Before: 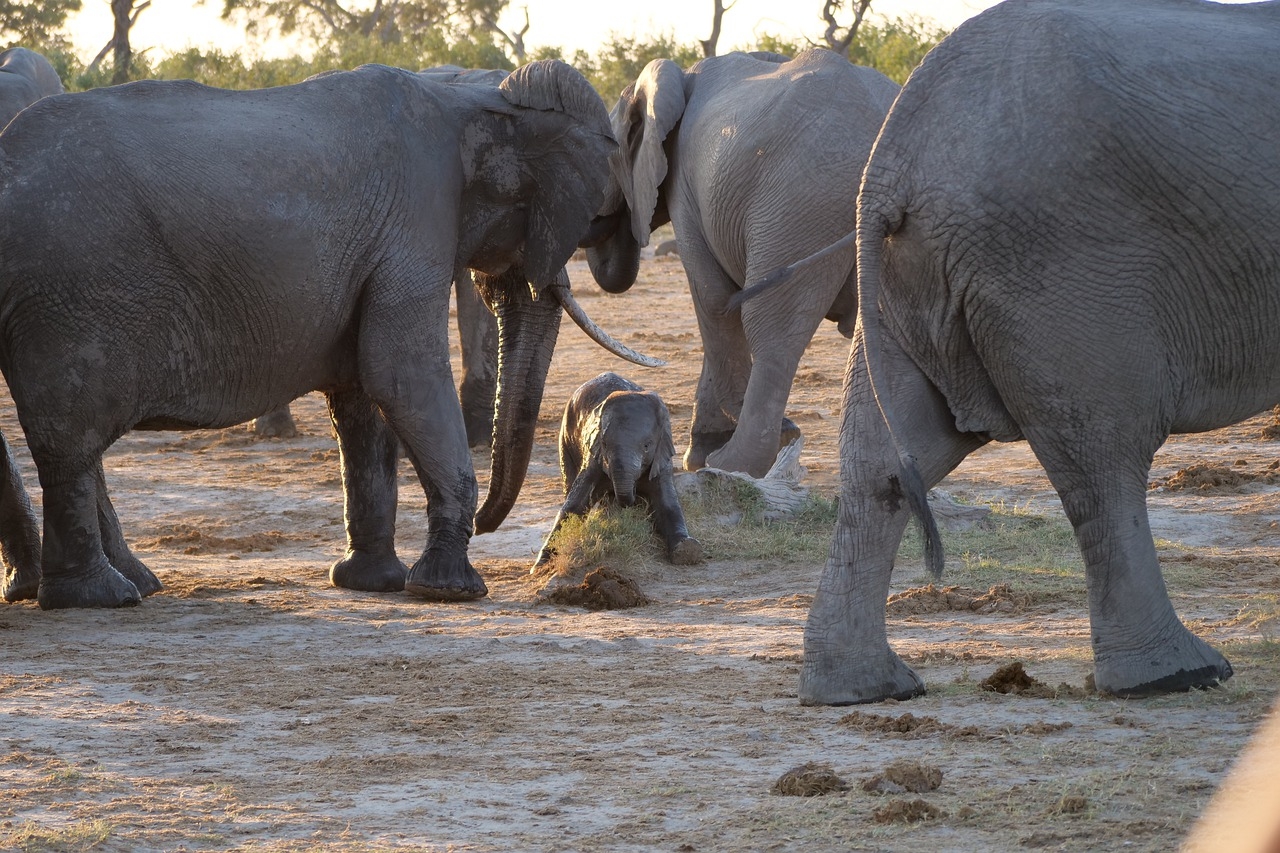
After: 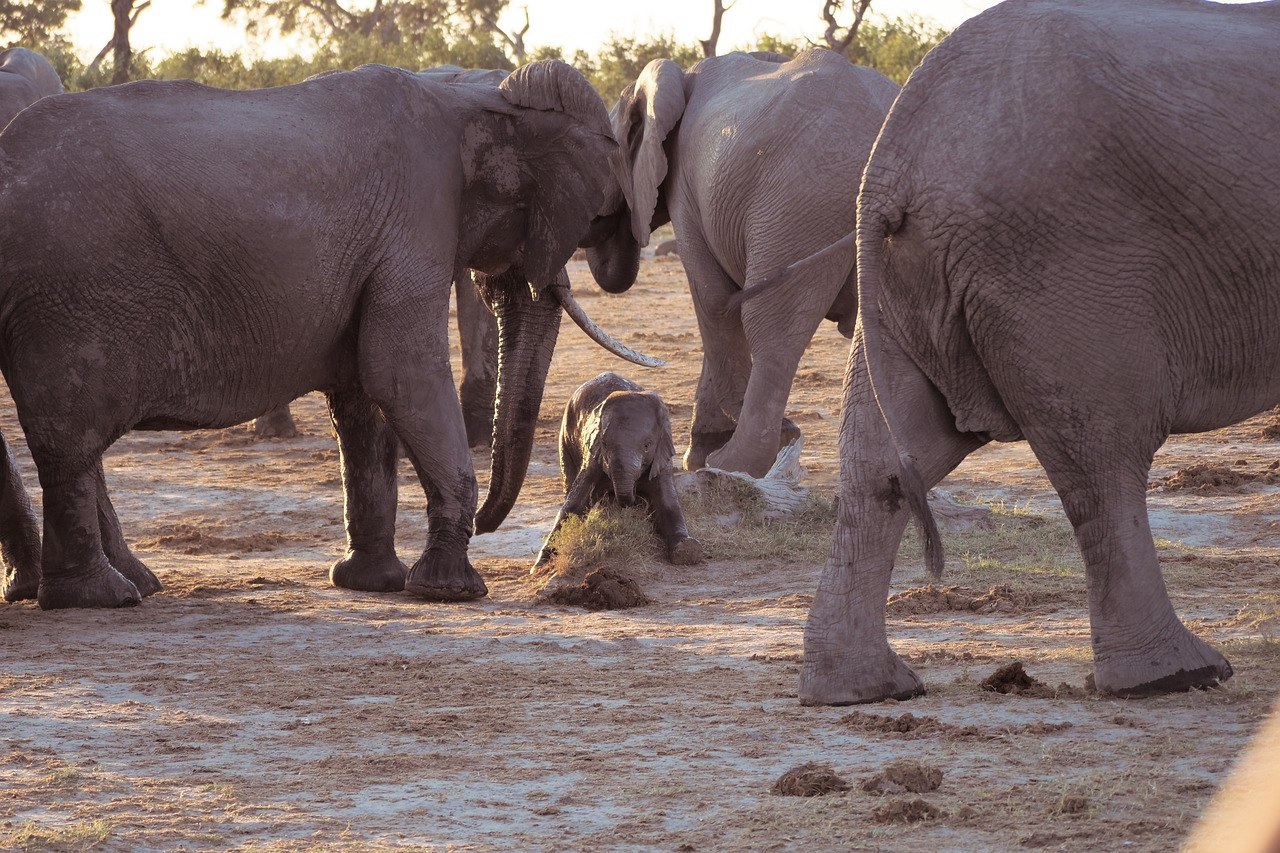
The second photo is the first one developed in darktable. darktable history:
split-toning: shadows › saturation 0.24, highlights › hue 54°, highlights › saturation 0.24
velvia: strength 15%
